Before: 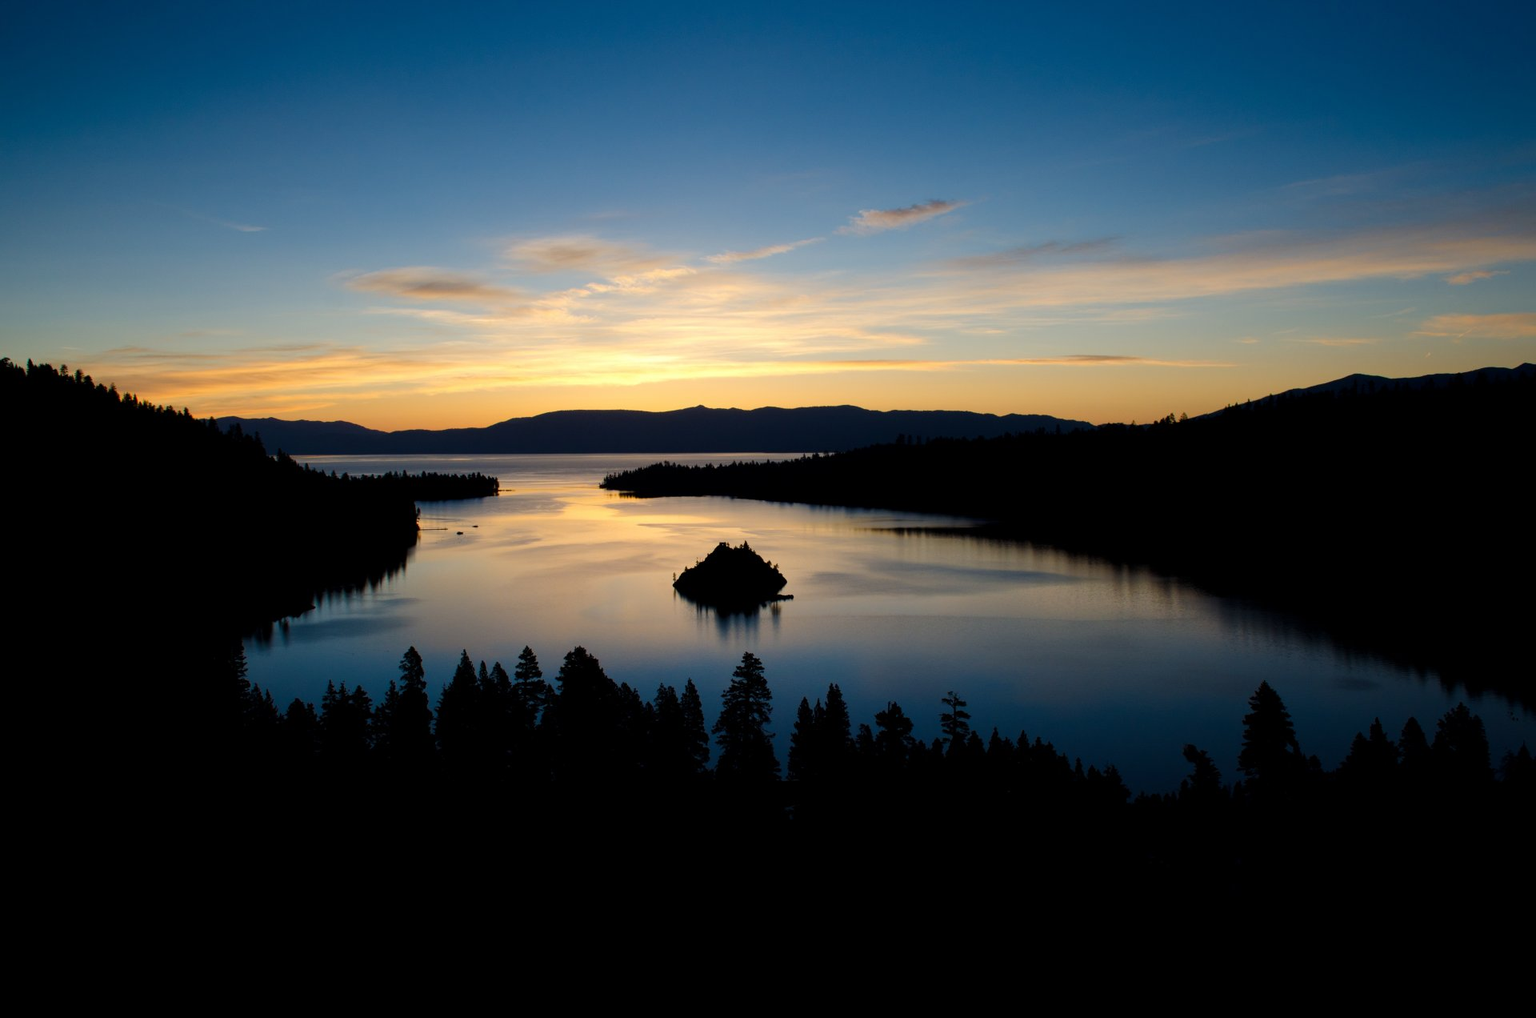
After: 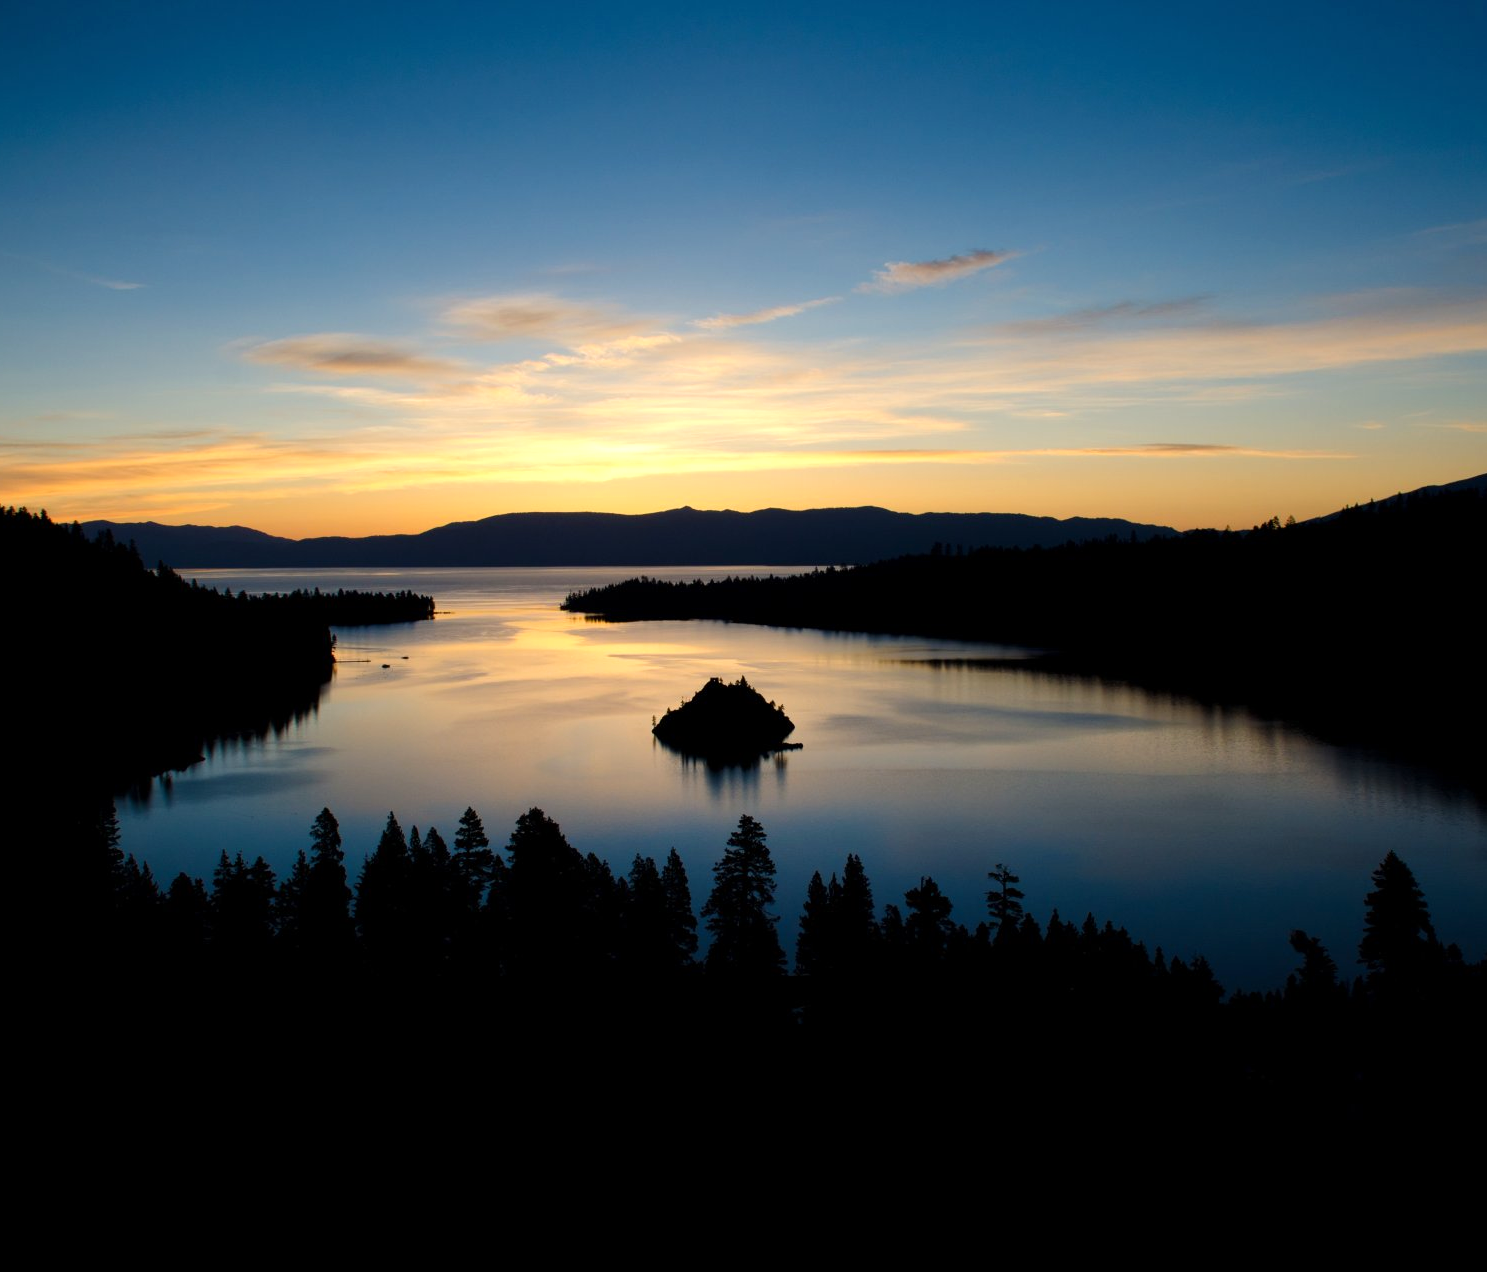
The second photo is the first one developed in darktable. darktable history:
crop: left 9.88%, right 12.664%
white balance: red 1.009, blue 0.985
exposure: exposure 0.2 EV, compensate highlight preservation false
